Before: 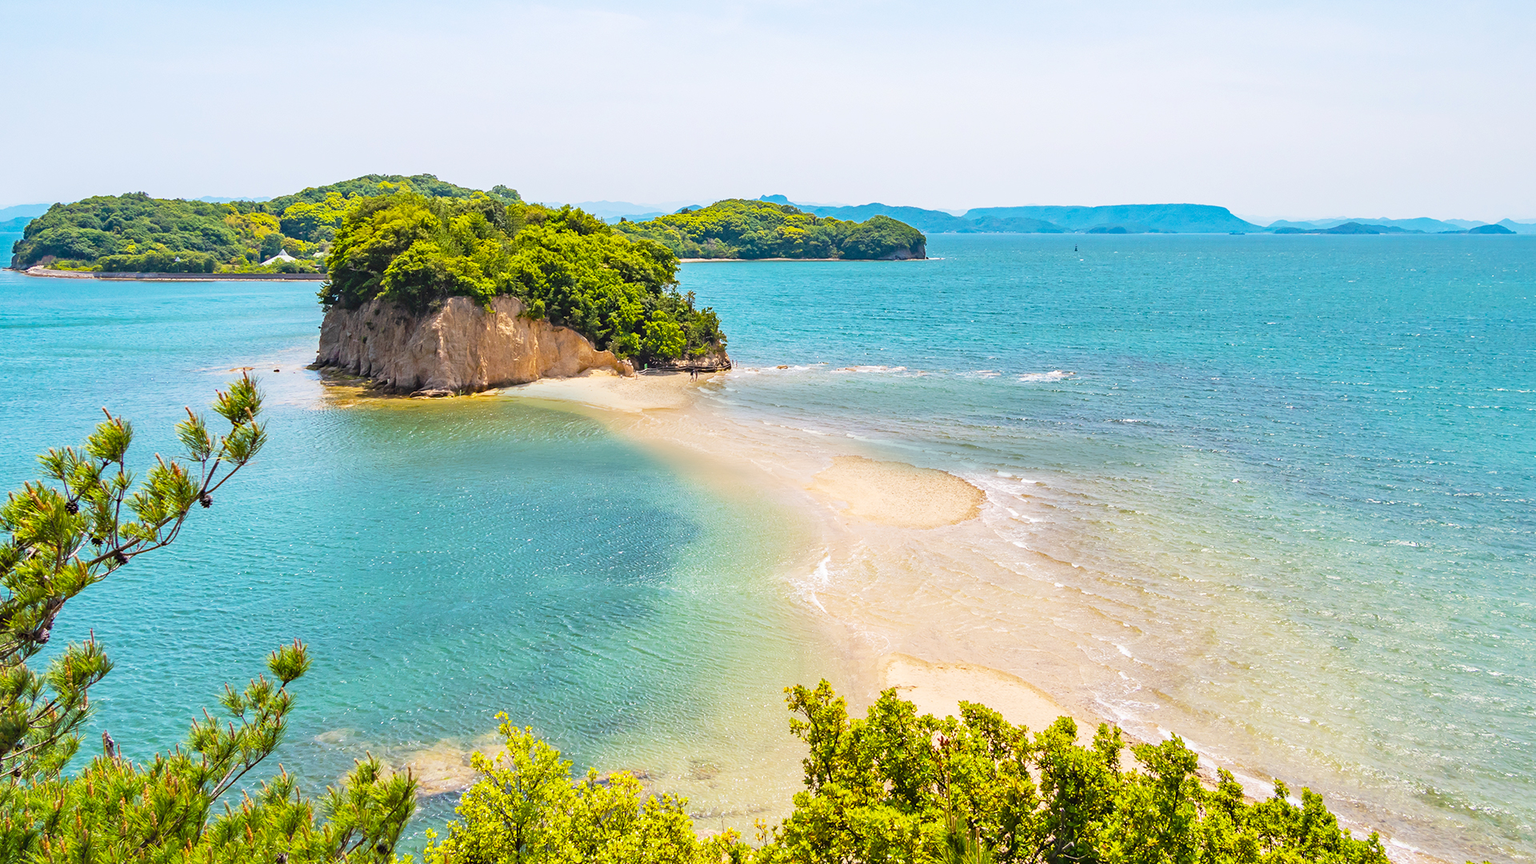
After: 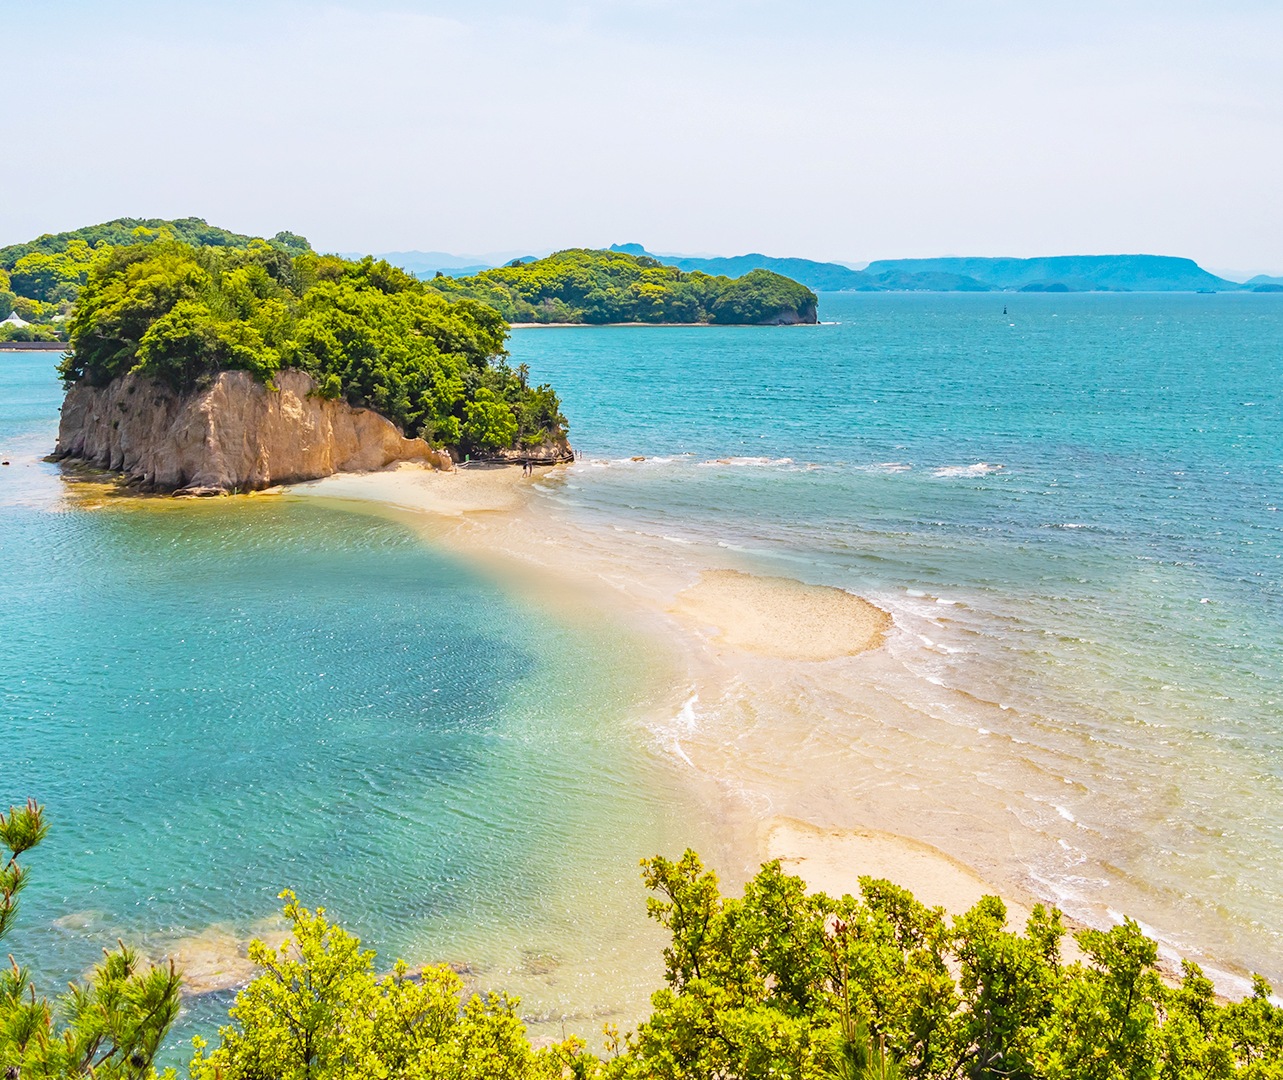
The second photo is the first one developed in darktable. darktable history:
crop and rotate: left 17.732%, right 15.423%
shadows and highlights: shadows 25, highlights -25
